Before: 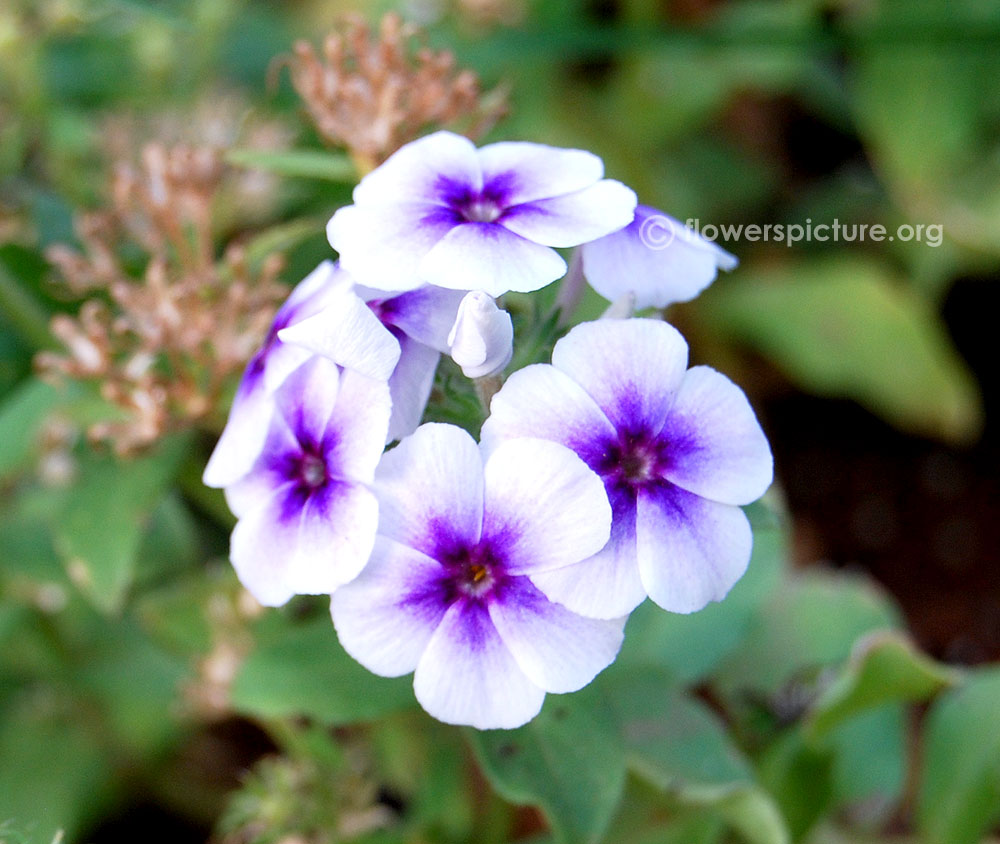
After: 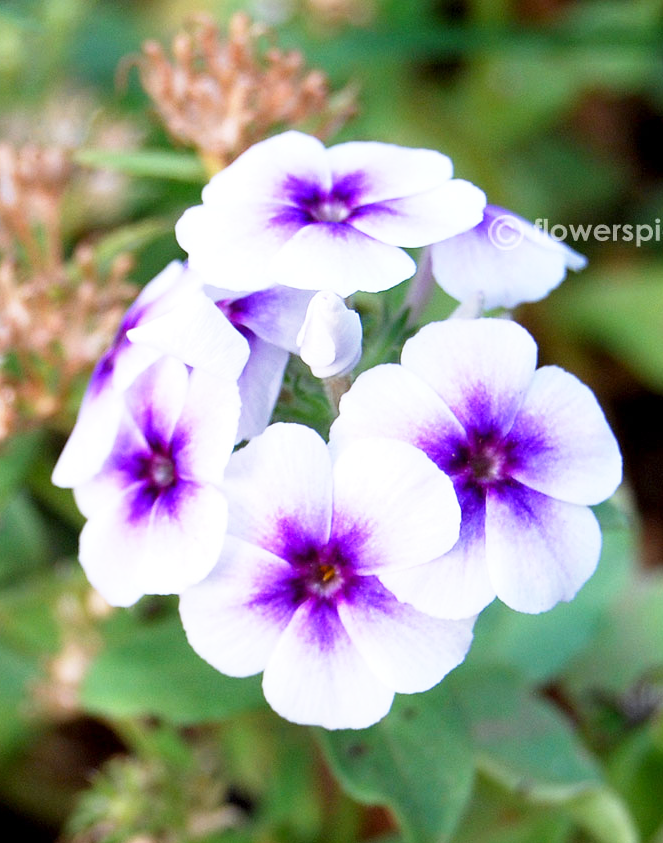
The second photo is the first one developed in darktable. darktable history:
base curve: curves: ch0 [(0, 0) (0.688, 0.865) (1, 1)], preserve colors none
crop and rotate: left 15.181%, right 18.497%
